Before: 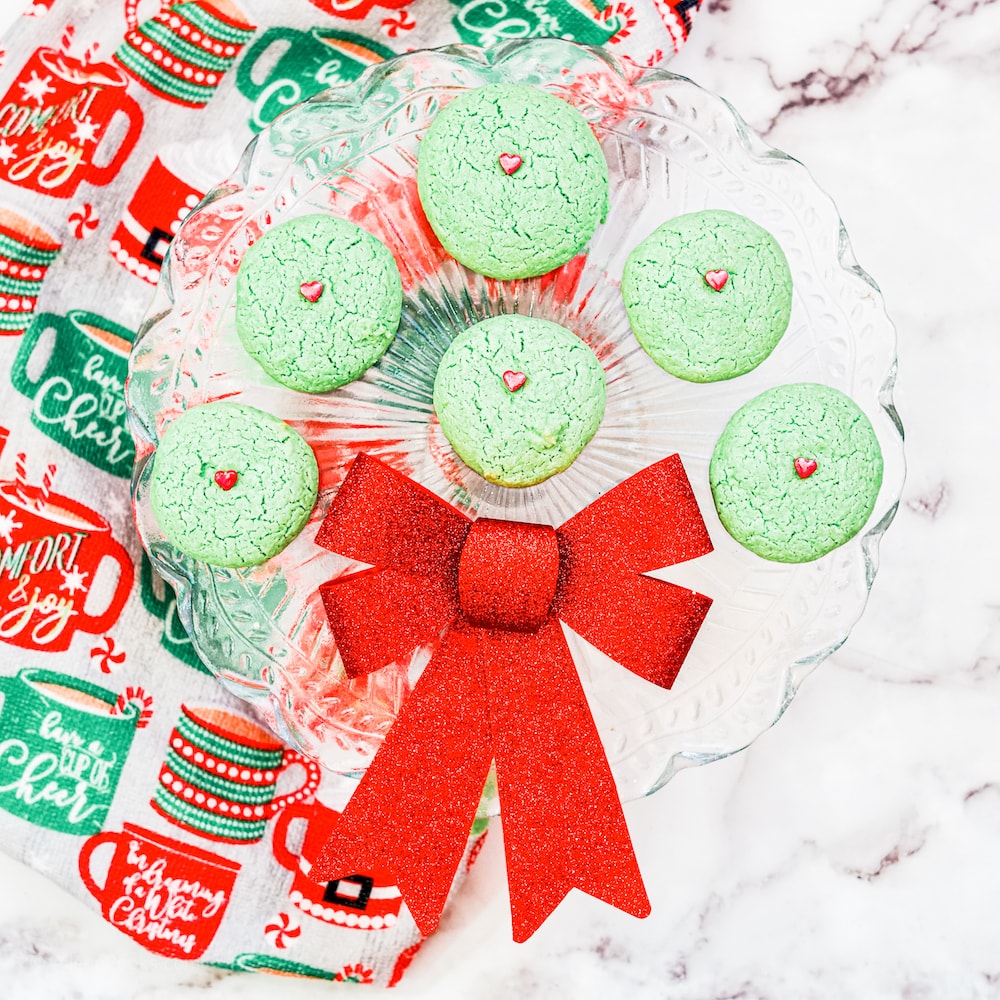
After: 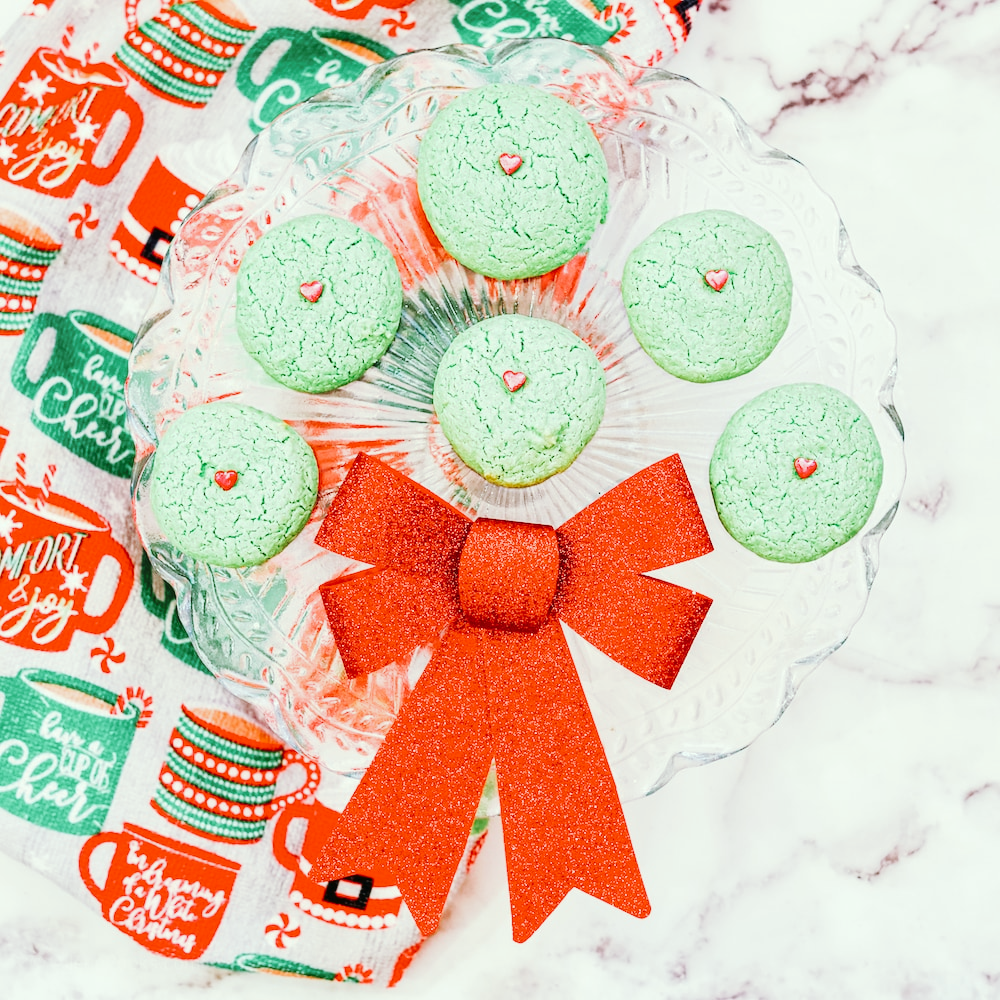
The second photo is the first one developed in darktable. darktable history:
tone curve: curves: ch0 [(0, 0) (0.003, 0.02) (0.011, 0.023) (0.025, 0.028) (0.044, 0.045) (0.069, 0.063) (0.1, 0.09) (0.136, 0.122) (0.177, 0.166) (0.224, 0.223) (0.277, 0.297) (0.335, 0.384) (0.399, 0.461) (0.468, 0.549) (0.543, 0.632) (0.623, 0.705) (0.709, 0.772) (0.801, 0.844) (0.898, 0.91) (1, 1)], preserve colors none
color look up table: target L [93.54, 89.55, 88.99, 88.02, 73.59, 65.52, 66, 64.76, 55.34, 44.62, 28.21, 23.25, 3.373, 200.99, 85.73, 77.24, 73.12, 61.08, 59.39, 57.73, 53.04, 48.91, 41.16, 34.12, 33.16, 27.56, 95.52, 80.85, 77.95, 67.95, 70.39, 55.39, 56.82, 66.47, 55.19, 47.19, 43.57, 37.62, 40.29, 35.19, 15.11, 5.233, 91.09, 83.19, 77.98, 63.92, 60.7, 38.52, 34.37], target a [-24.35, -17.43, -50.6, -57.41, -46.65, -25.04, -69.8, -33.05, -39.13, -41.42, -24.06, -23.47, -6.555, 0, 14.08, 10.65, 27.34, 0.707, 48.46, 65.26, 68.09, 26.01, 28.03, 22.99, 45.47, 40.22, 1.467, 16.98, 21.21, 50.93, 43.45, 11.45, 76.44, 62.08, 15.61, 17.26, 66.28, 42.1, 53.44, 38.76, 22.65, 17.42, -10.54, -46.72, -30.61, -11.65, -13.91, -2.59, -6.158], target b [25.73, 71.46, 64.66, 16.27, 6.501, 63.64, 61.47, 34.84, 9.251, 39.68, 29.33, 27.26, 3.081, -0.001, 7.734, 78.97, 52.26, 30.26, 17.03, 22.69, 54.24, 34.23, 41.72, 22.73, 12.41, 34.65, 0.555, -10.96, -26.1, -17.91, -41.11, -36.7, -21.41, -46.83, 0.588, -56.46, -0.403, -13.1, -40.03, -67.06, -34.23, -3.87, -4.908, -17.26, -30.83, -15.96, -46.09, -29.1, 1.324], num patches 49
